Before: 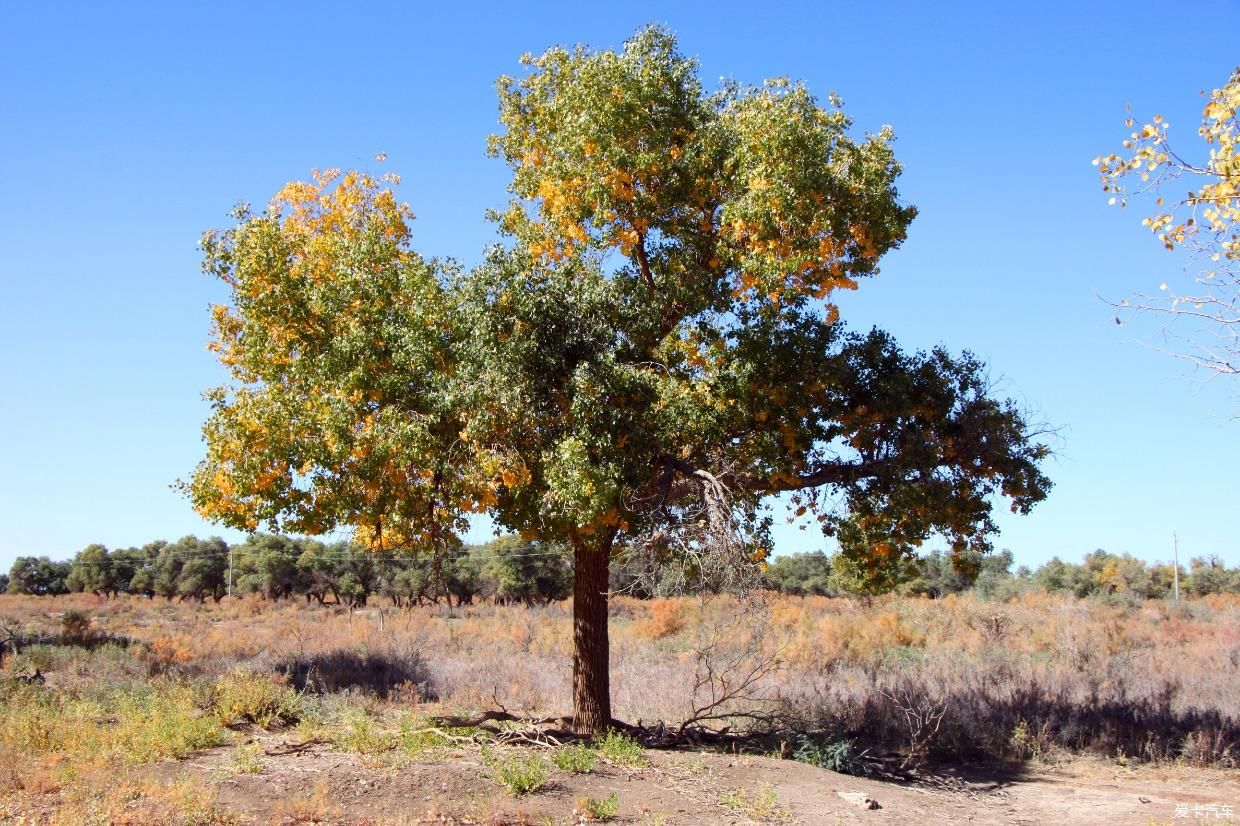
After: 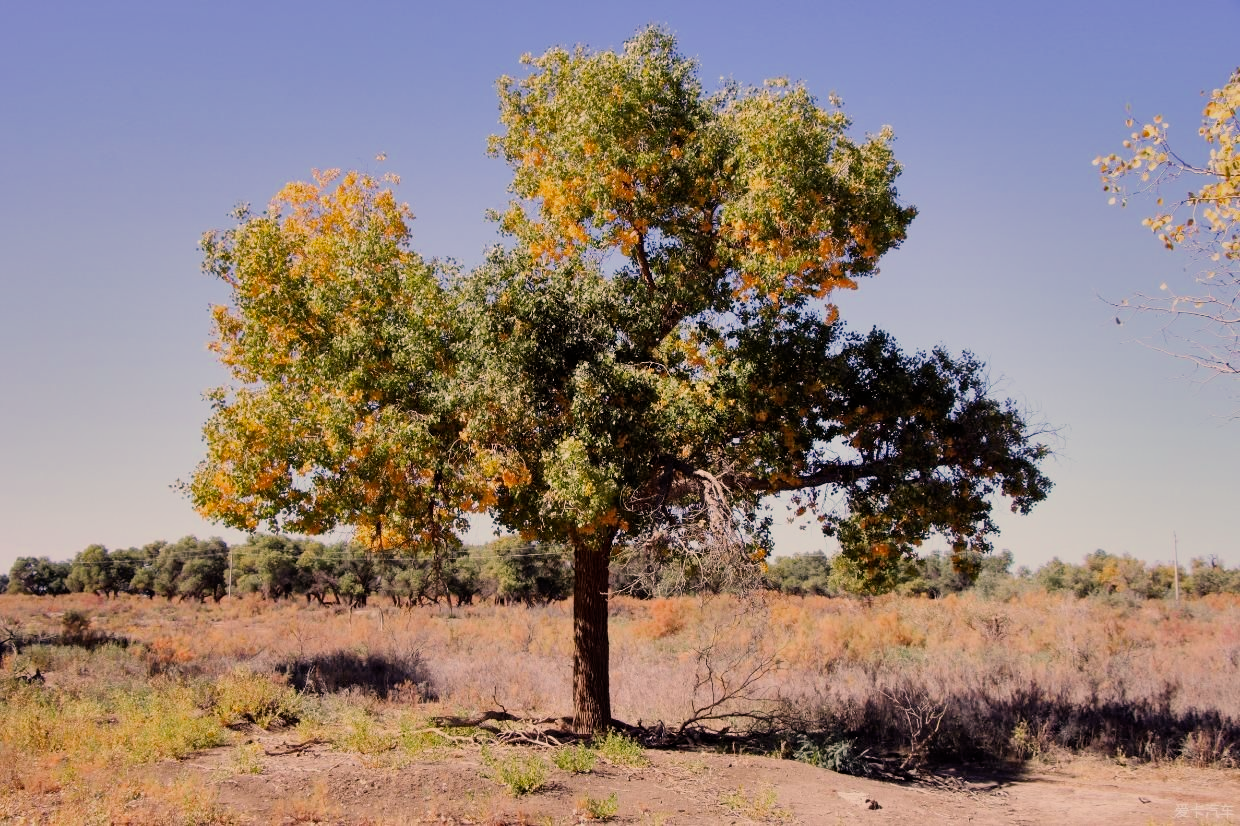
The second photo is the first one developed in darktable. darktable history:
filmic rgb: black relative exposure -7.65 EV, white relative exposure 4.56 EV, hardness 3.61
color correction: highlights a* 12.05, highlights b* 11.67
shadows and highlights: highlights color adjustment 89.08%, soften with gaussian
